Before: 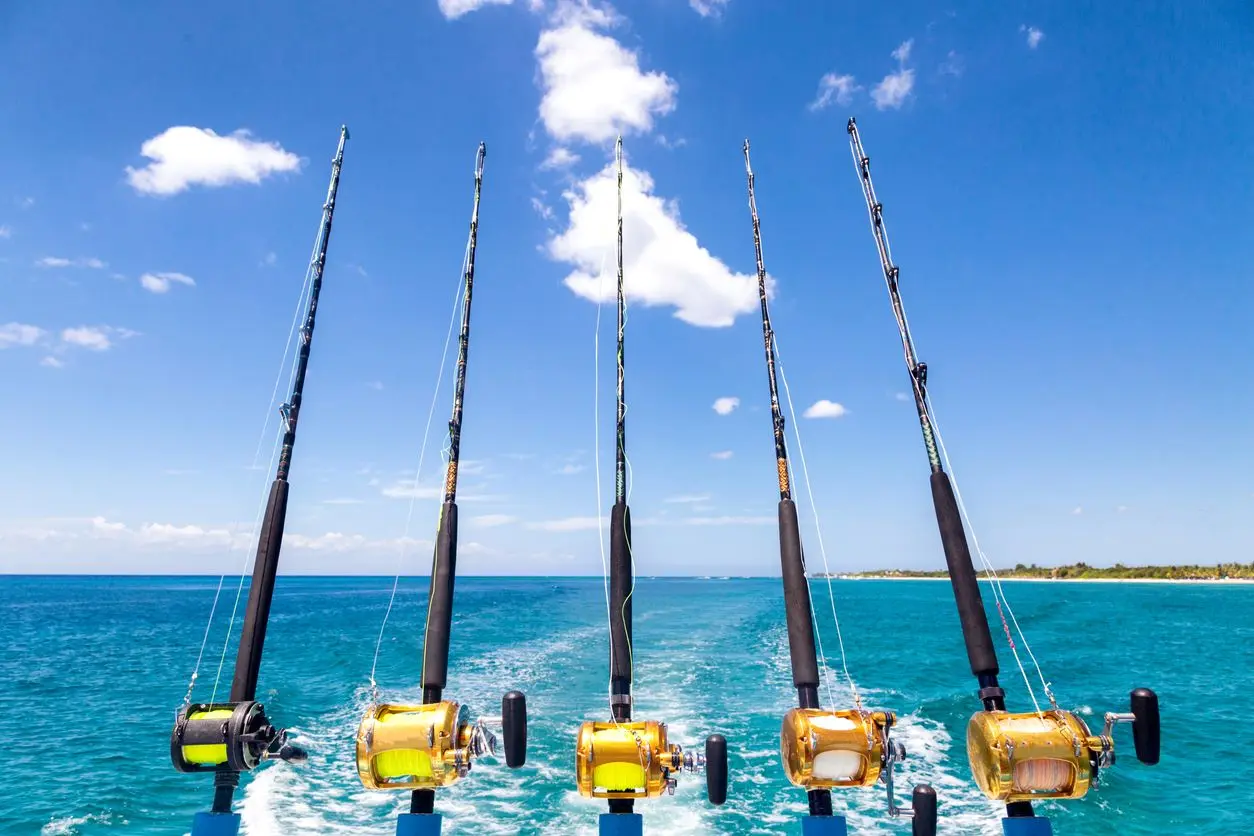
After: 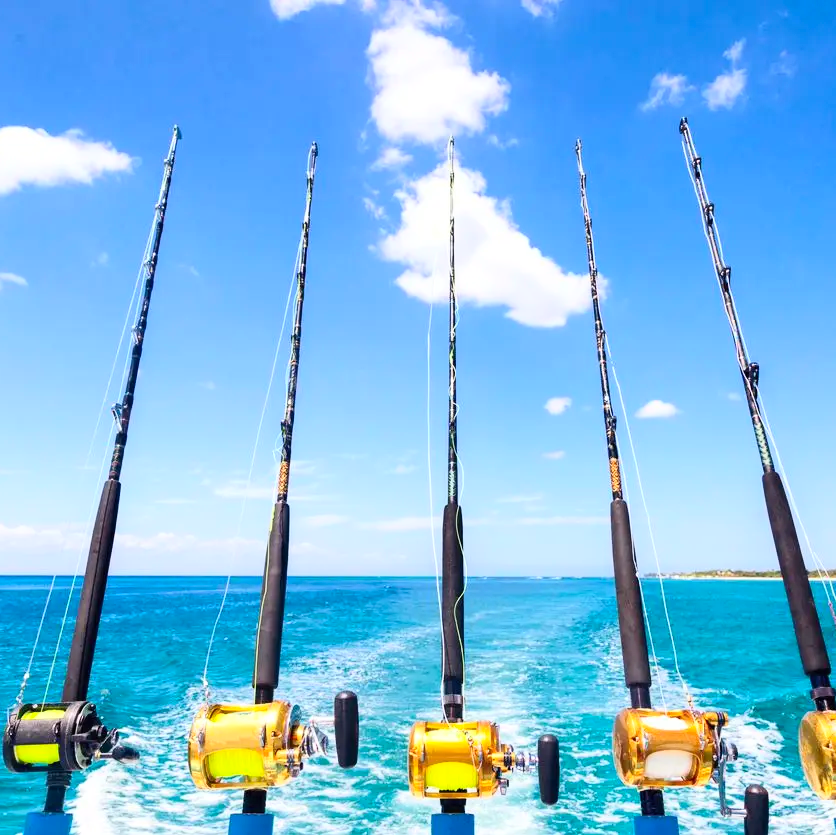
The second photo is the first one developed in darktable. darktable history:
contrast brightness saturation: contrast 0.204, brightness 0.167, saturation 0.221
crop and rotate: left 13.401%, right 19.913%
